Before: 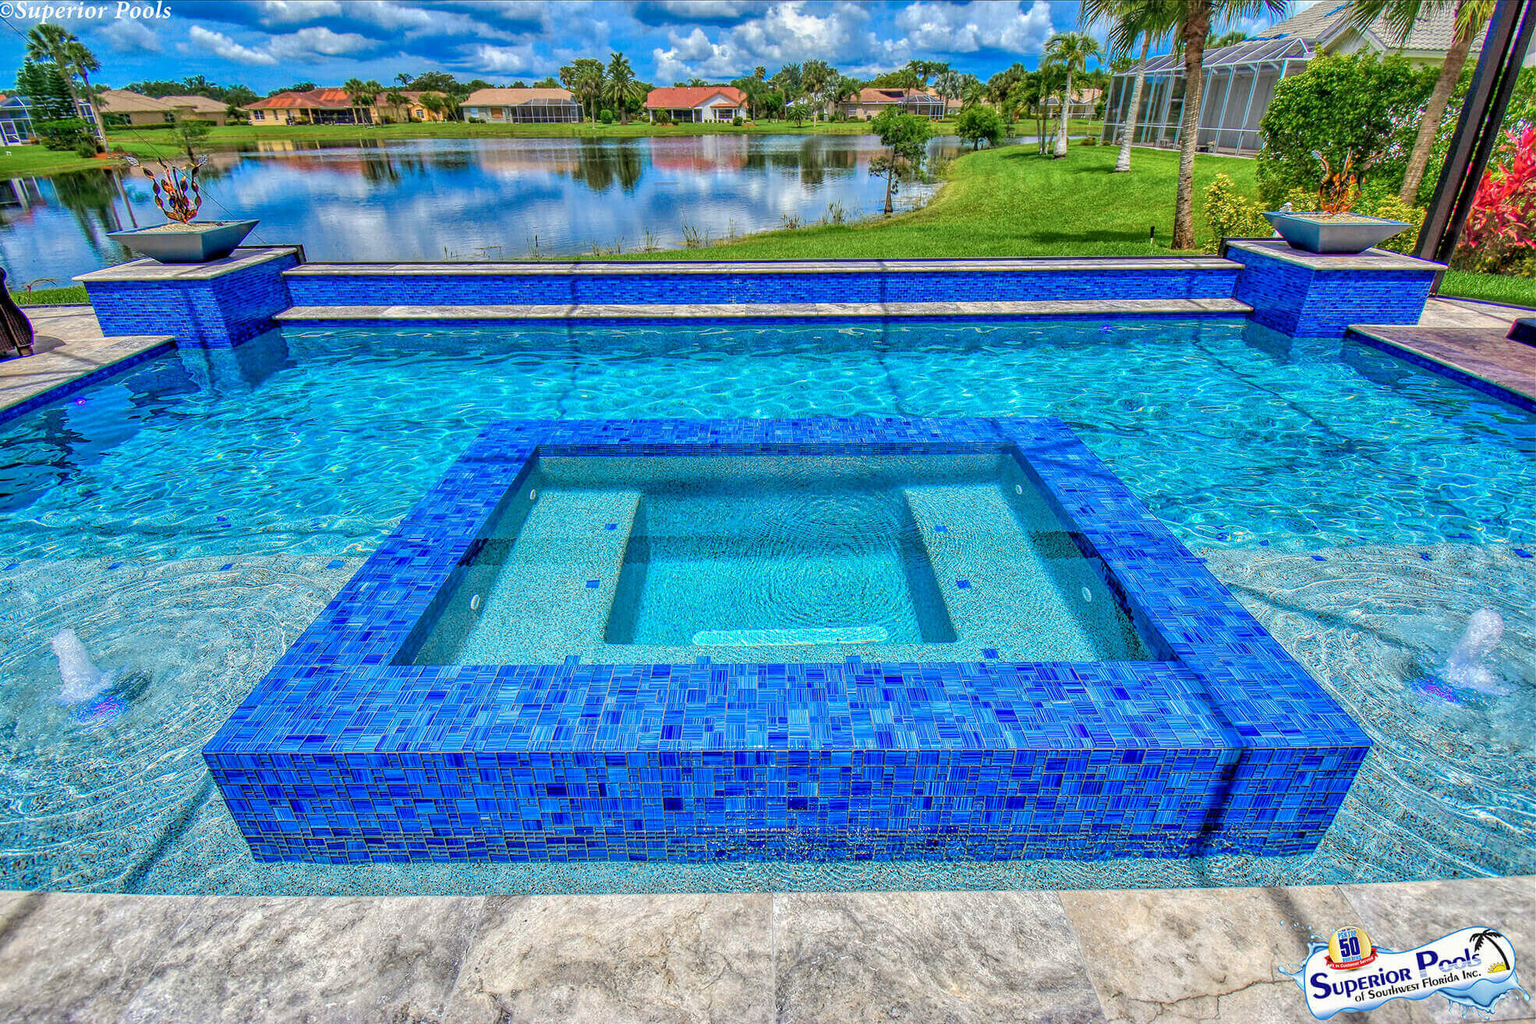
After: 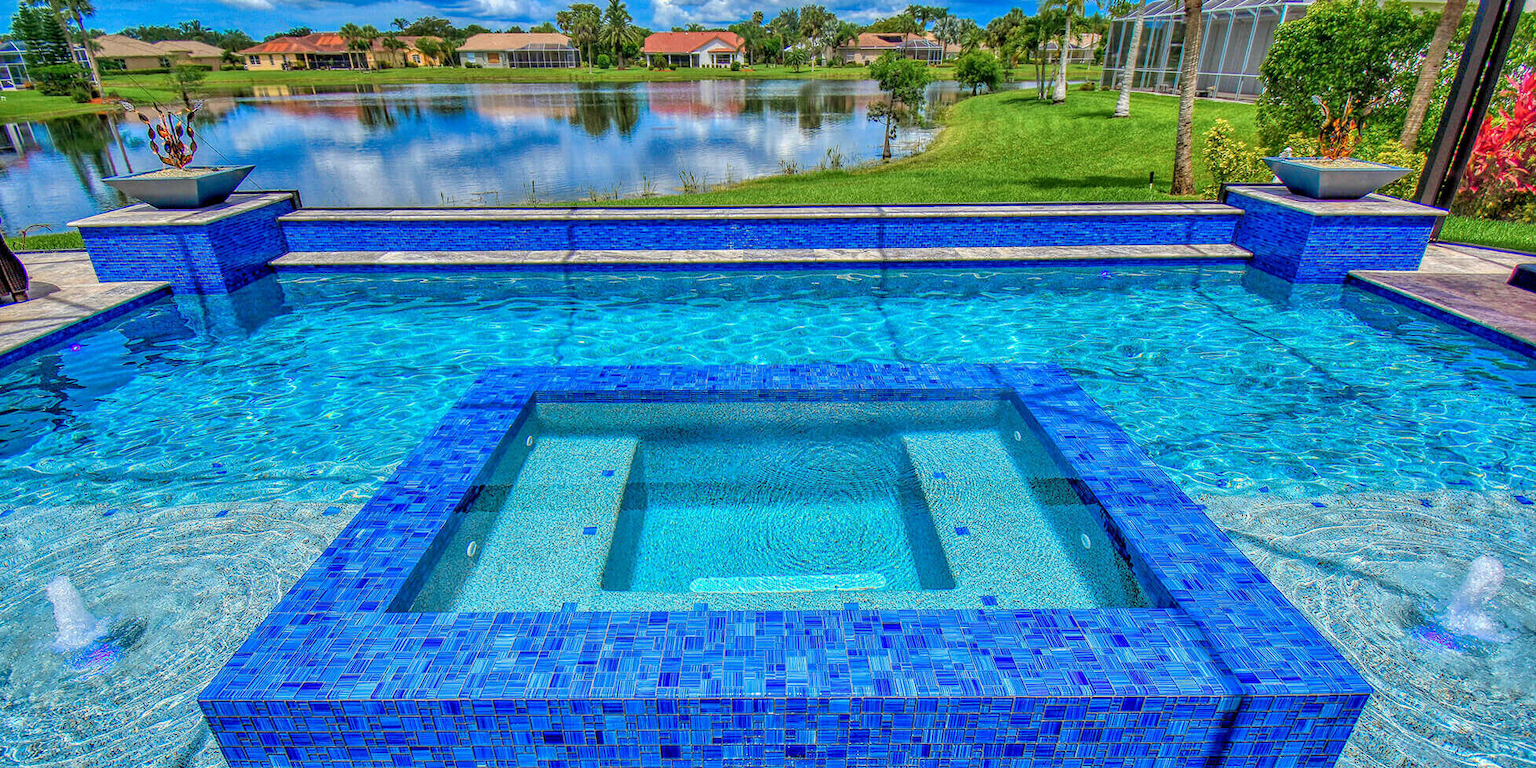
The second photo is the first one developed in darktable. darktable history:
tone equalizer: -8 EV -0.55 EV
white balance: emerald 1
crop: left 0.387%, top 5.469%, bottom 19.809%
